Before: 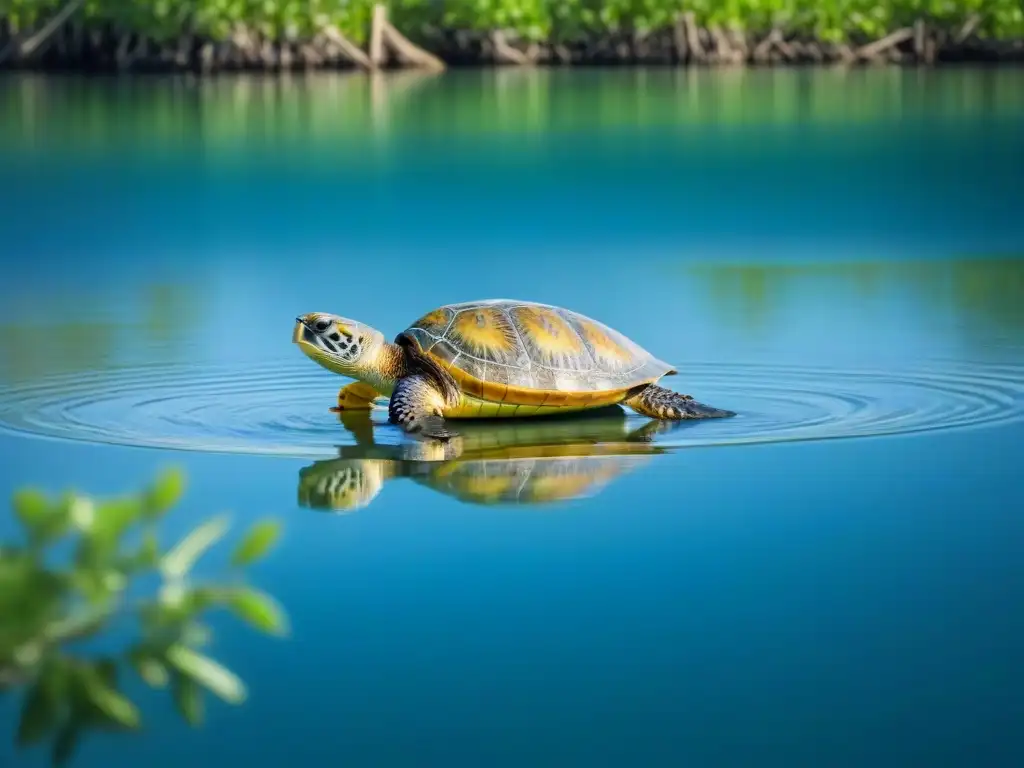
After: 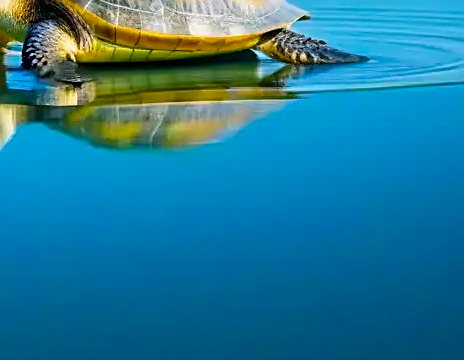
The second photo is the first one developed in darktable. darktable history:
crop: left 35.878%, top 46.242%, right 18.157%, bottom 6.117%
sharpen: on, module defaults
color balance rgb: power › luminance -7.603%, power › chroma 1.1%, power › hue 216.2°, perceptual saturation grading › global saturation 25.41%, global vibrance 20%
